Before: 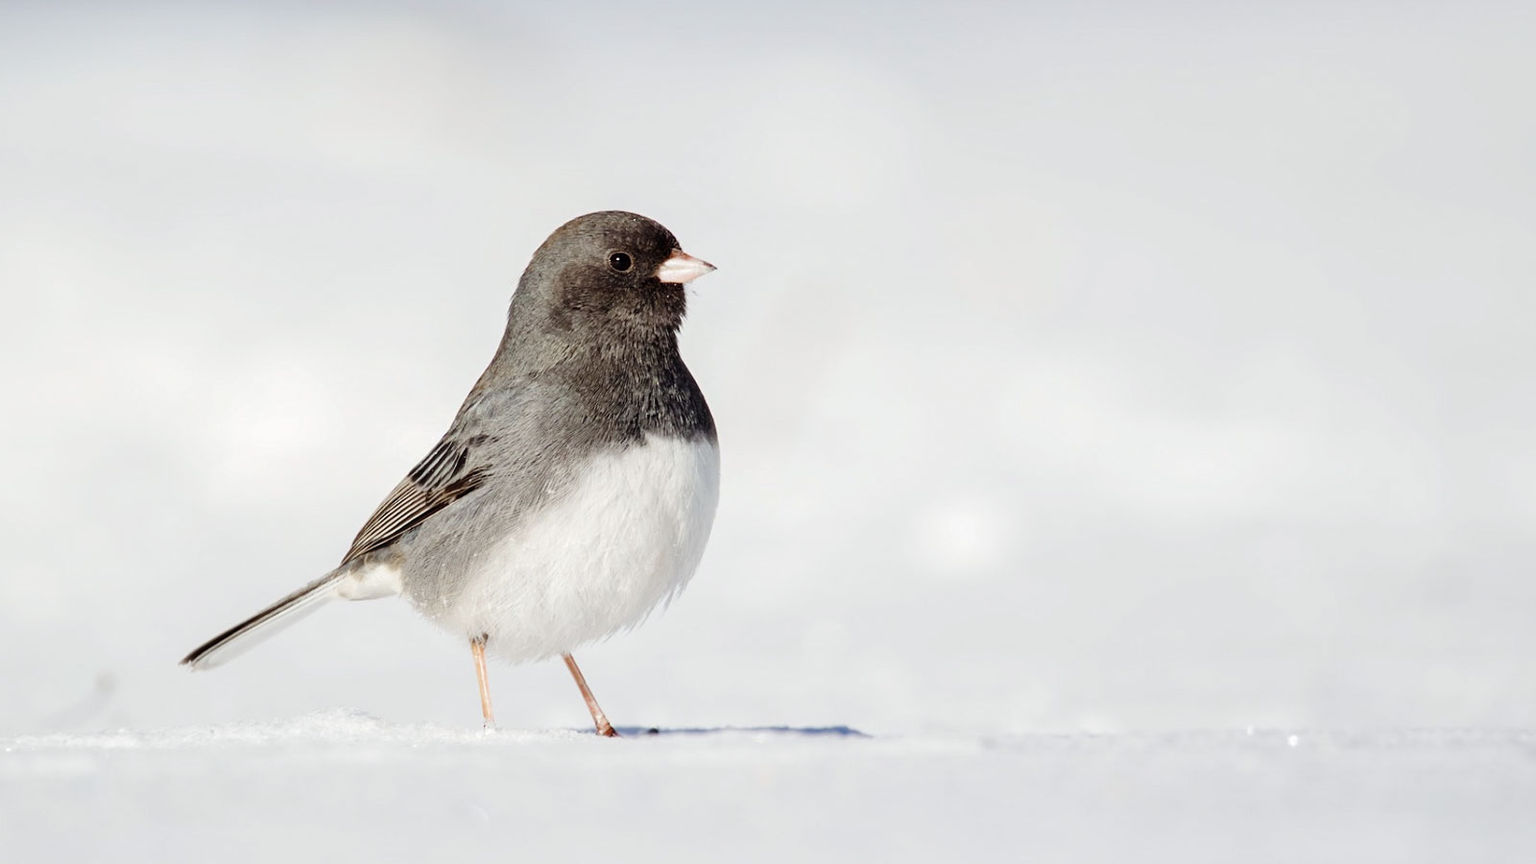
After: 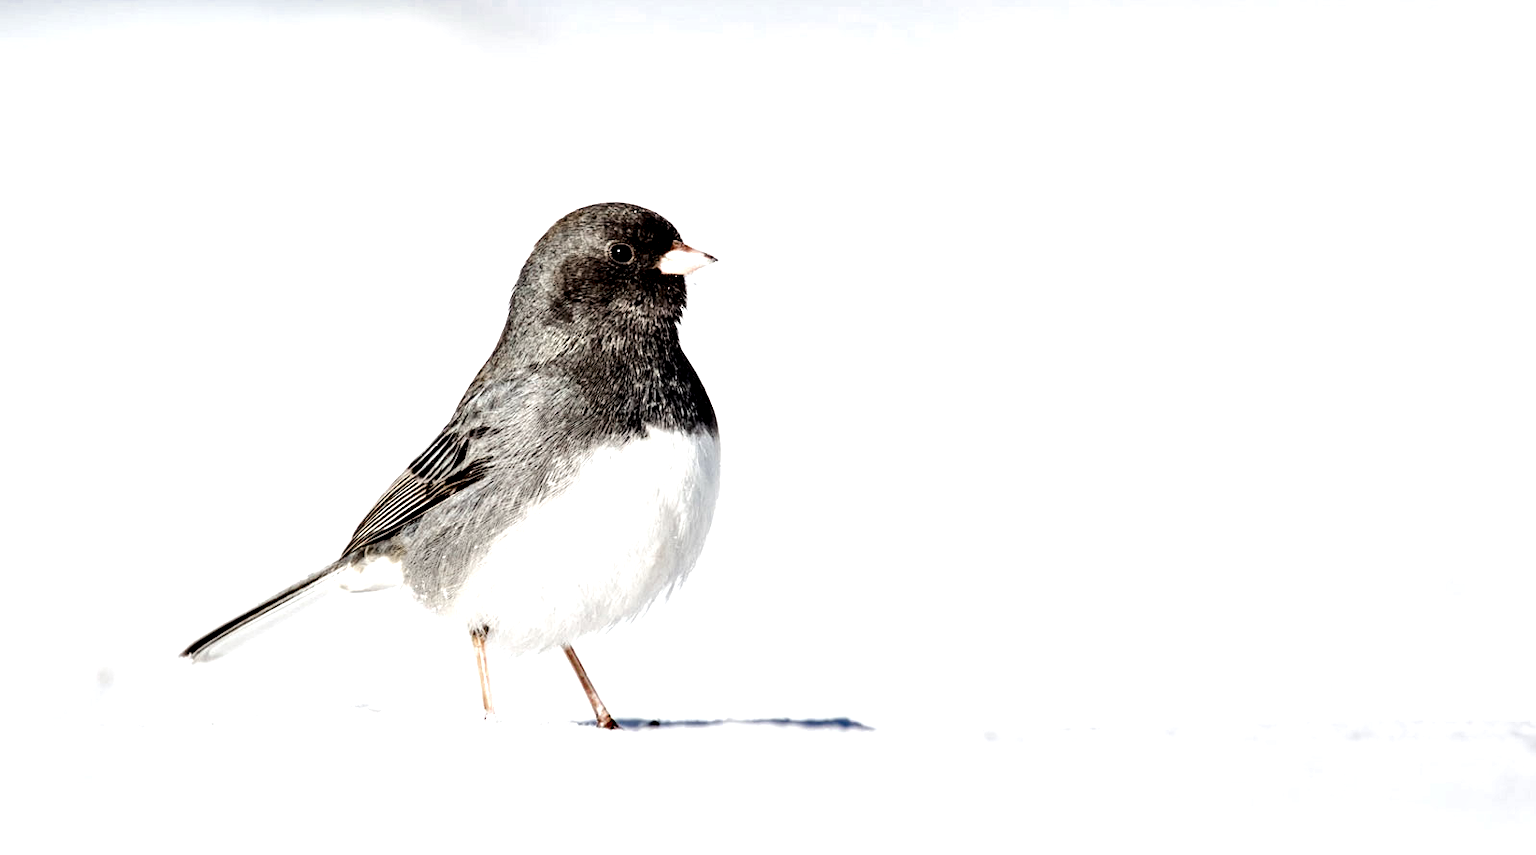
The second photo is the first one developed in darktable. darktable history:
contrast equalizer: y [[0.6 ×6], [0.55 ×6], [0 ×6], [0 ×6], [0 ×6]]
crop: top 1.107%, right 0.121%
tone equalizer: -8 EV -0.756 EV, -7 EV -0.731 EV, -6 EV -0.59 EV, -5 EV -0.421 EV, -3 EV 0.398 EV, -2 EV 0.6 EV, -1 EV 0.679 EV, +0 EV 0.778 EV, edges refinement/feathering 500, mask exposure compensation -1.57 EV, preserve details no
color zones: curves: ch0 [(0, 0.5) (0.125, 0.4) (0.25, 0.5) (0.375, 0.4) (0.5, 0.4) (0.625, 0.35) (0.75, 0.35) (0.875, 0.5)]; ch1 [(0, 0.35) (0.125, 0.45) (0.25, 0.35) (0.375, 0.35) (0.5, 0.35) (0.625, 0.35) (0.75, 0.45) (0.875, 0.35)]; ch2 [(0, 0.6) (0.125, 0.5) (0.25, 0.5) (0.375, 0.6) (0.5, 0.6) (0.625, 0.5) (0.75, 0.5) (0.875, 0.5)]
local contrast: on, module defaults
